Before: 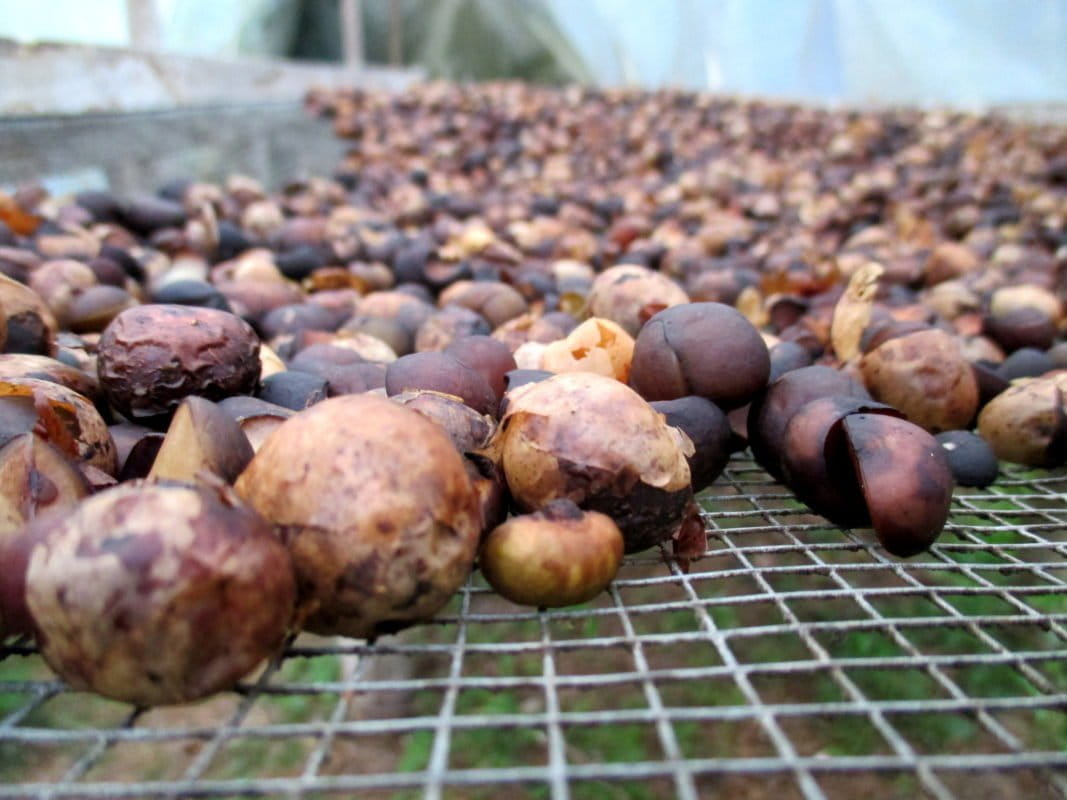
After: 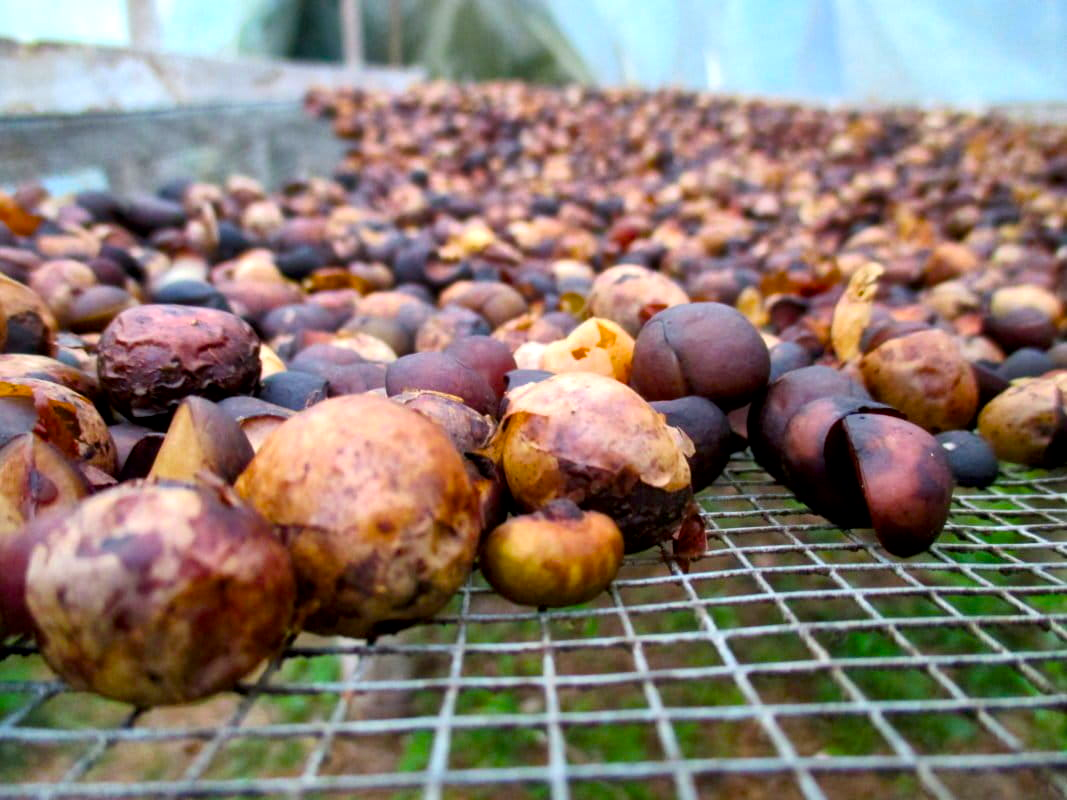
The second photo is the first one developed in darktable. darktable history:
color balance rgb: shadows lift › chroma 0.777%, shadows lift › hue 114°, power › hue 62.55°, linear chroma grading › global chroma 15.365%, perceptual saturation grading › global saturation 30.176%, global vibrance 20%
local contrast: mode bilateral grid, contrast 21, coarseness 51, detail 141%, midtone range 0.2
sharpen: radius 2.865, amount 0.883, threshold 47.328
